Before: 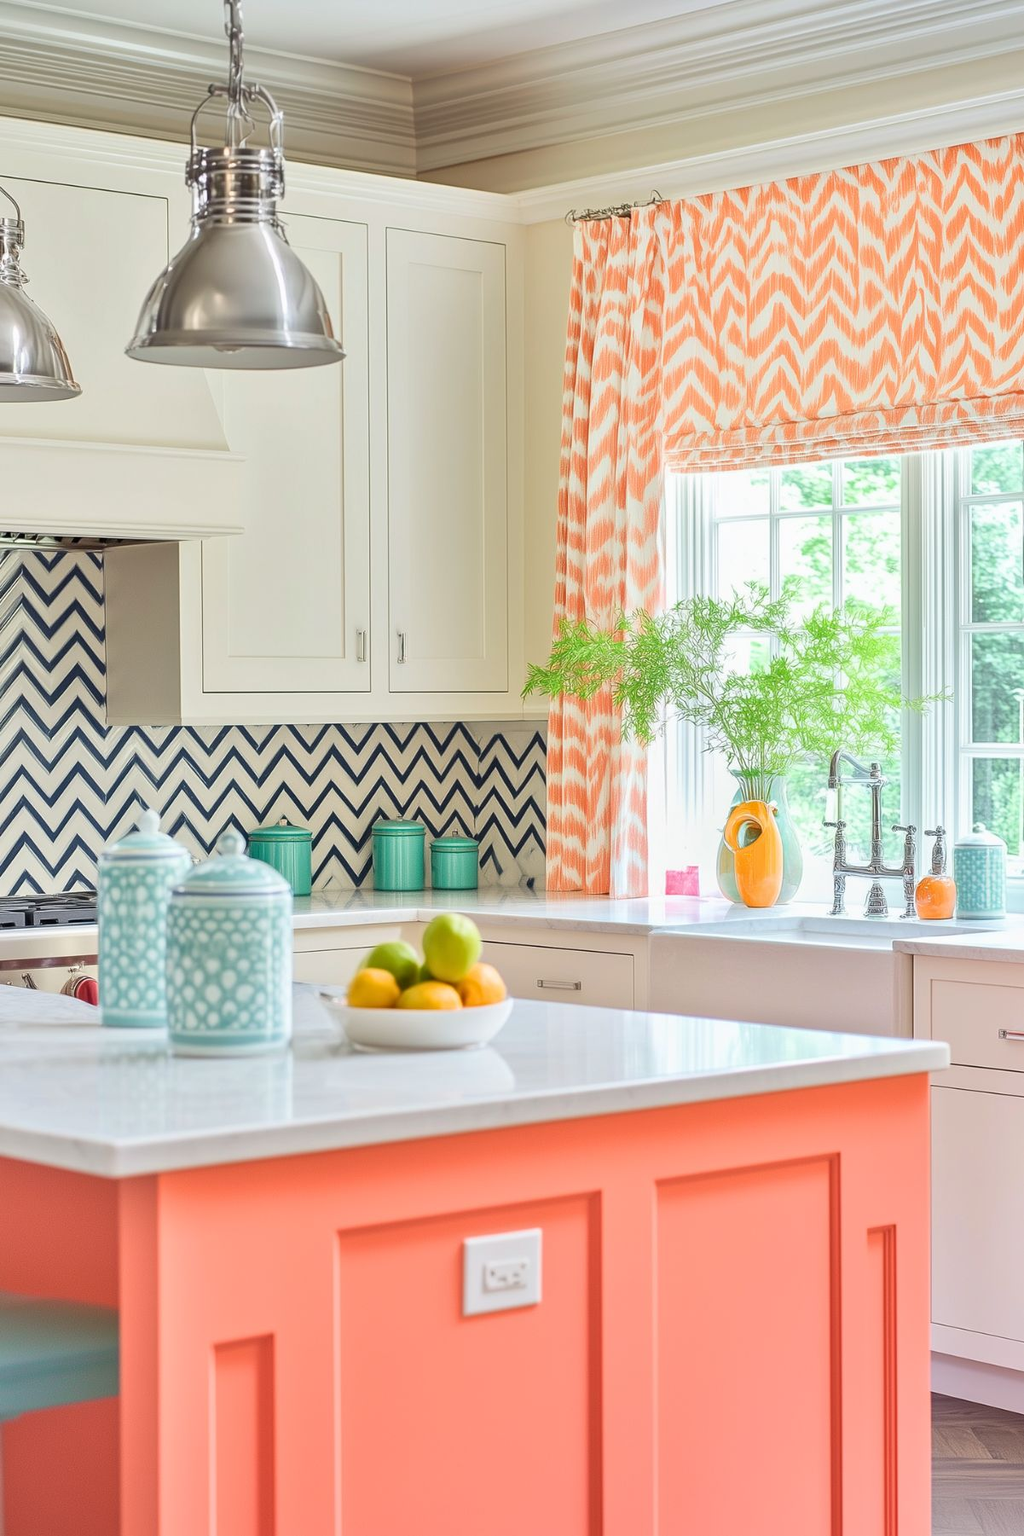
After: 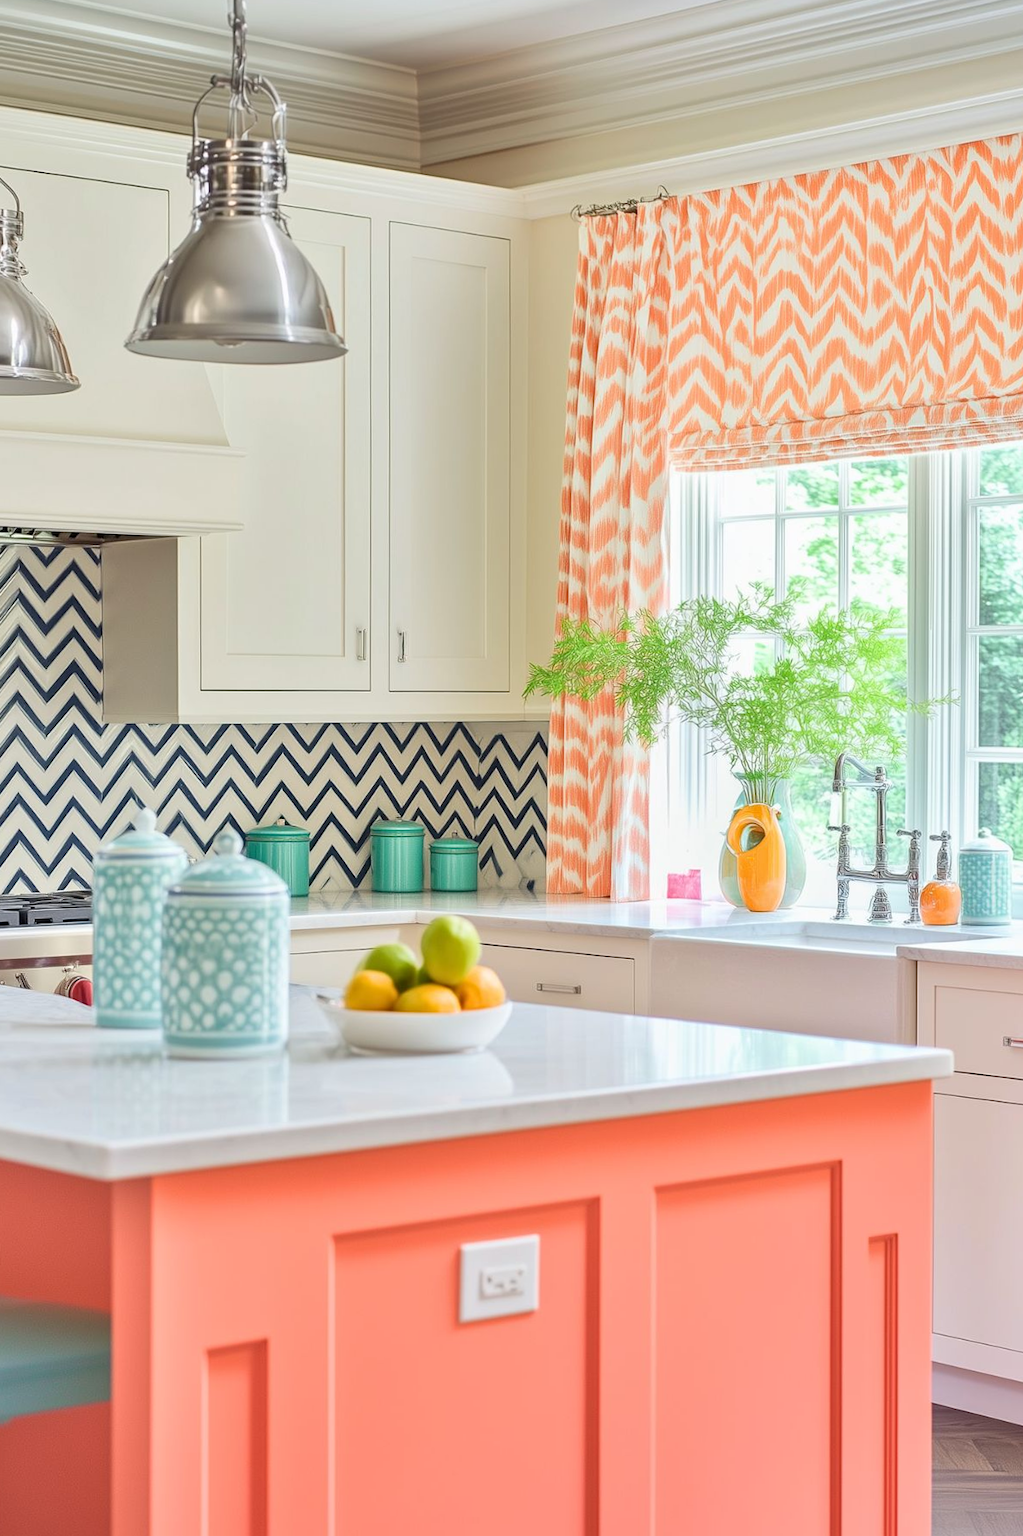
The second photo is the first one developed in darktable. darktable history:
crop and rotate: angle -0.423°
